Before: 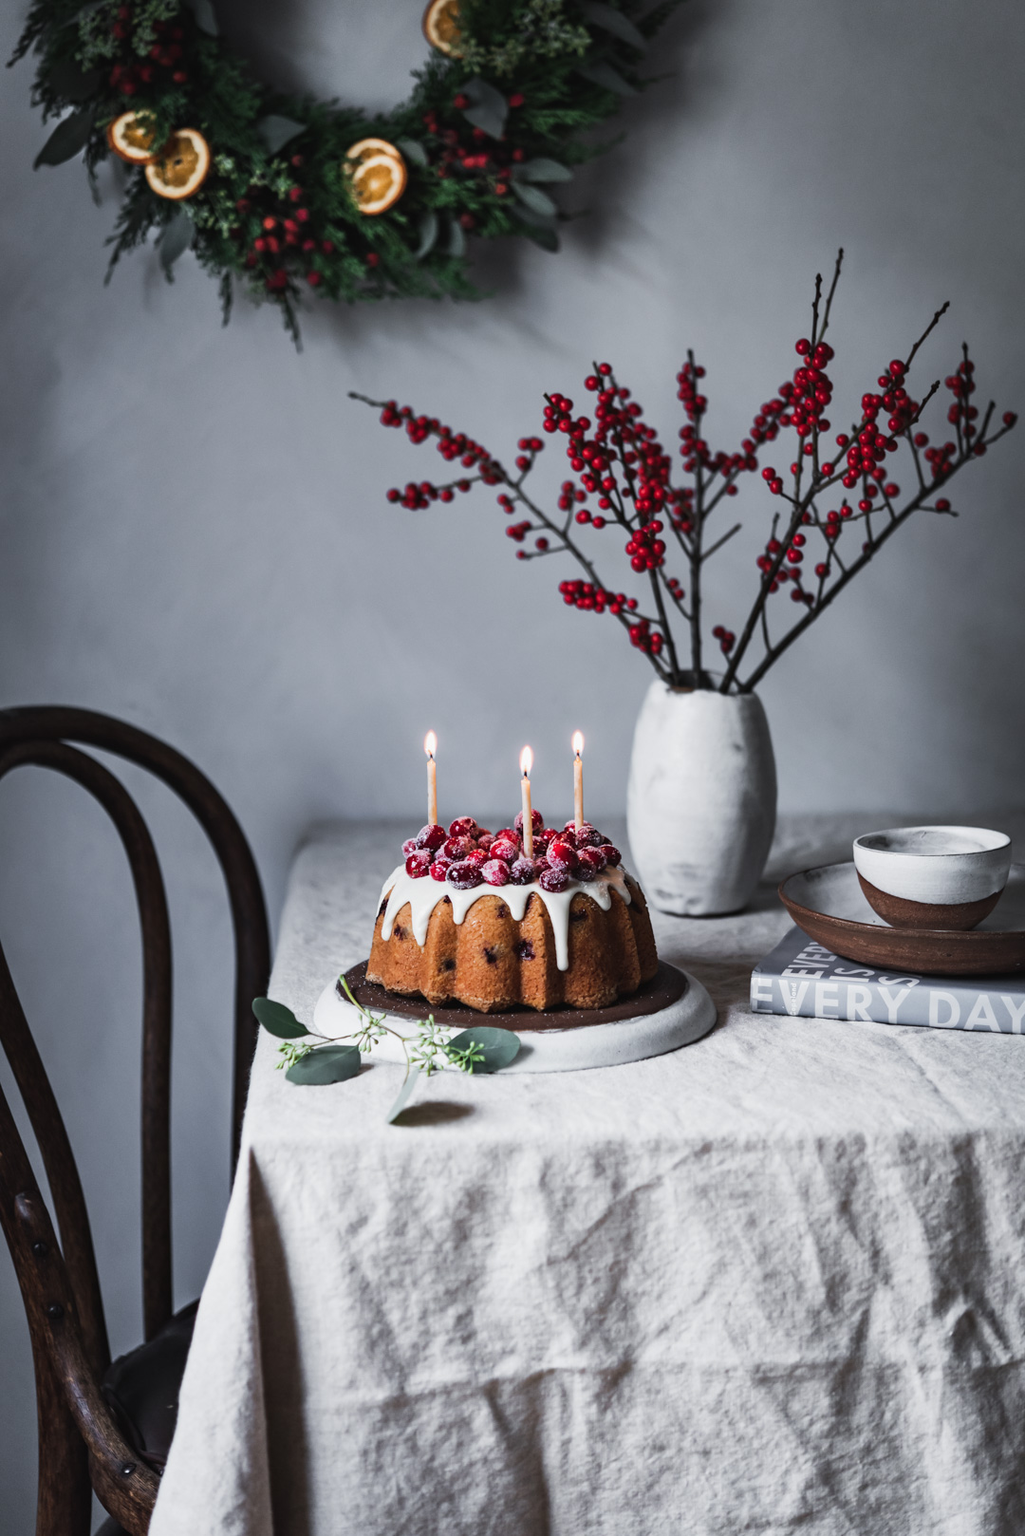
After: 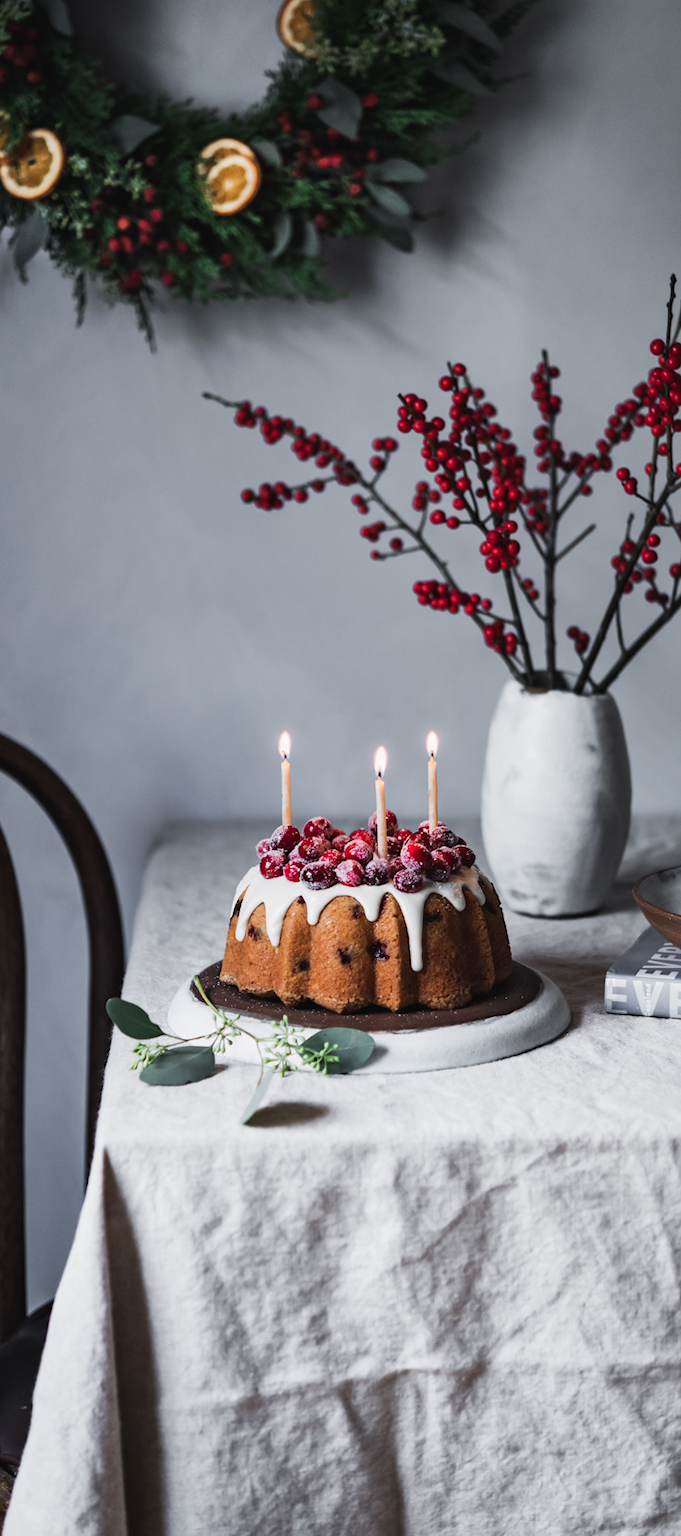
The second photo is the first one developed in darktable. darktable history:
crop and rotate: left 14.29%, right 19.272%
